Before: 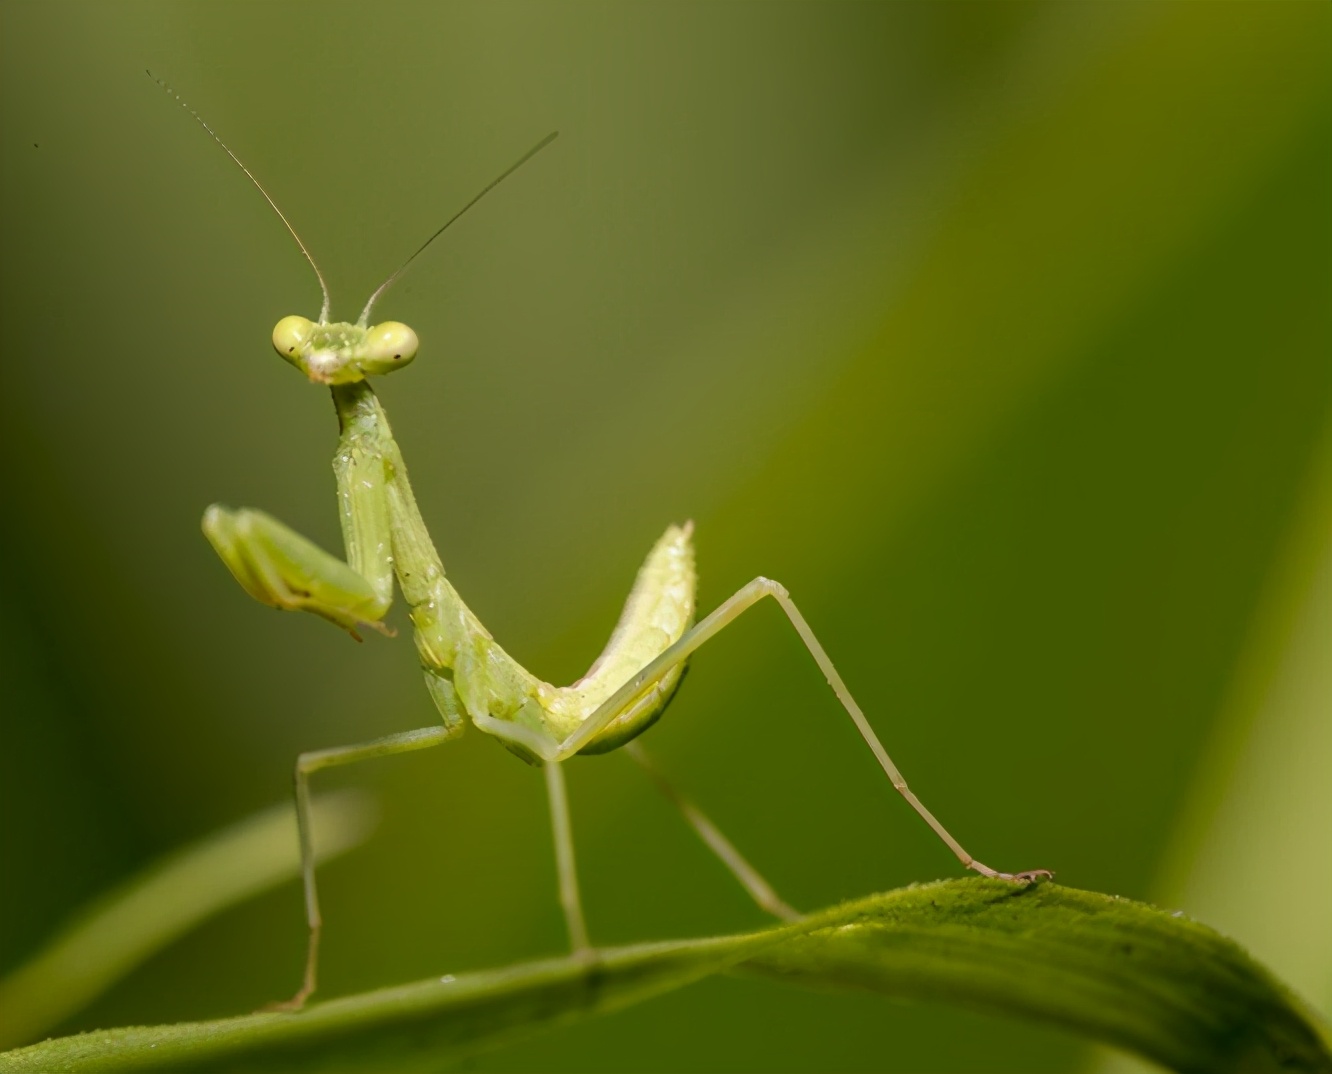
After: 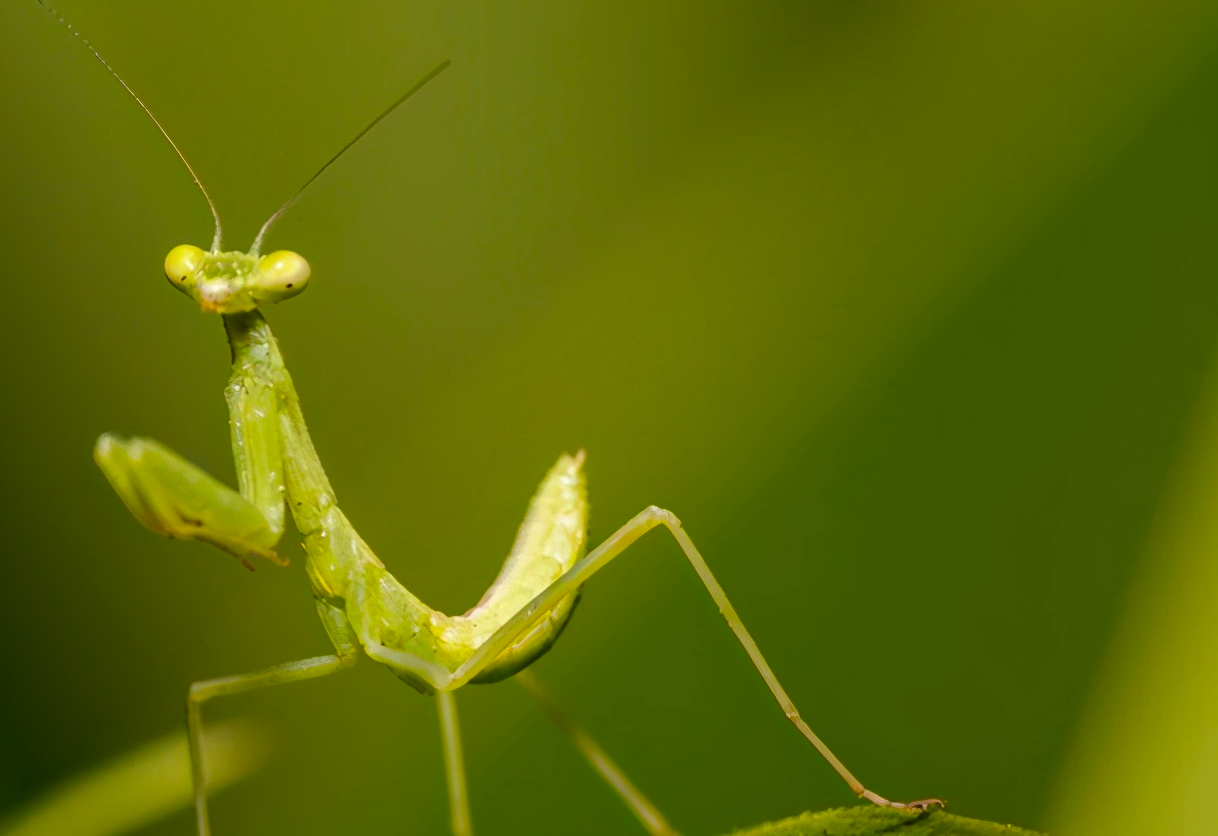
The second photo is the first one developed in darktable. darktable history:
crop: left 8.155%, top 6.611%, bottom 15.385%
color balance rgb: perceptual saturation grading › global saturation 34.05%, global vibrance 5.56%
